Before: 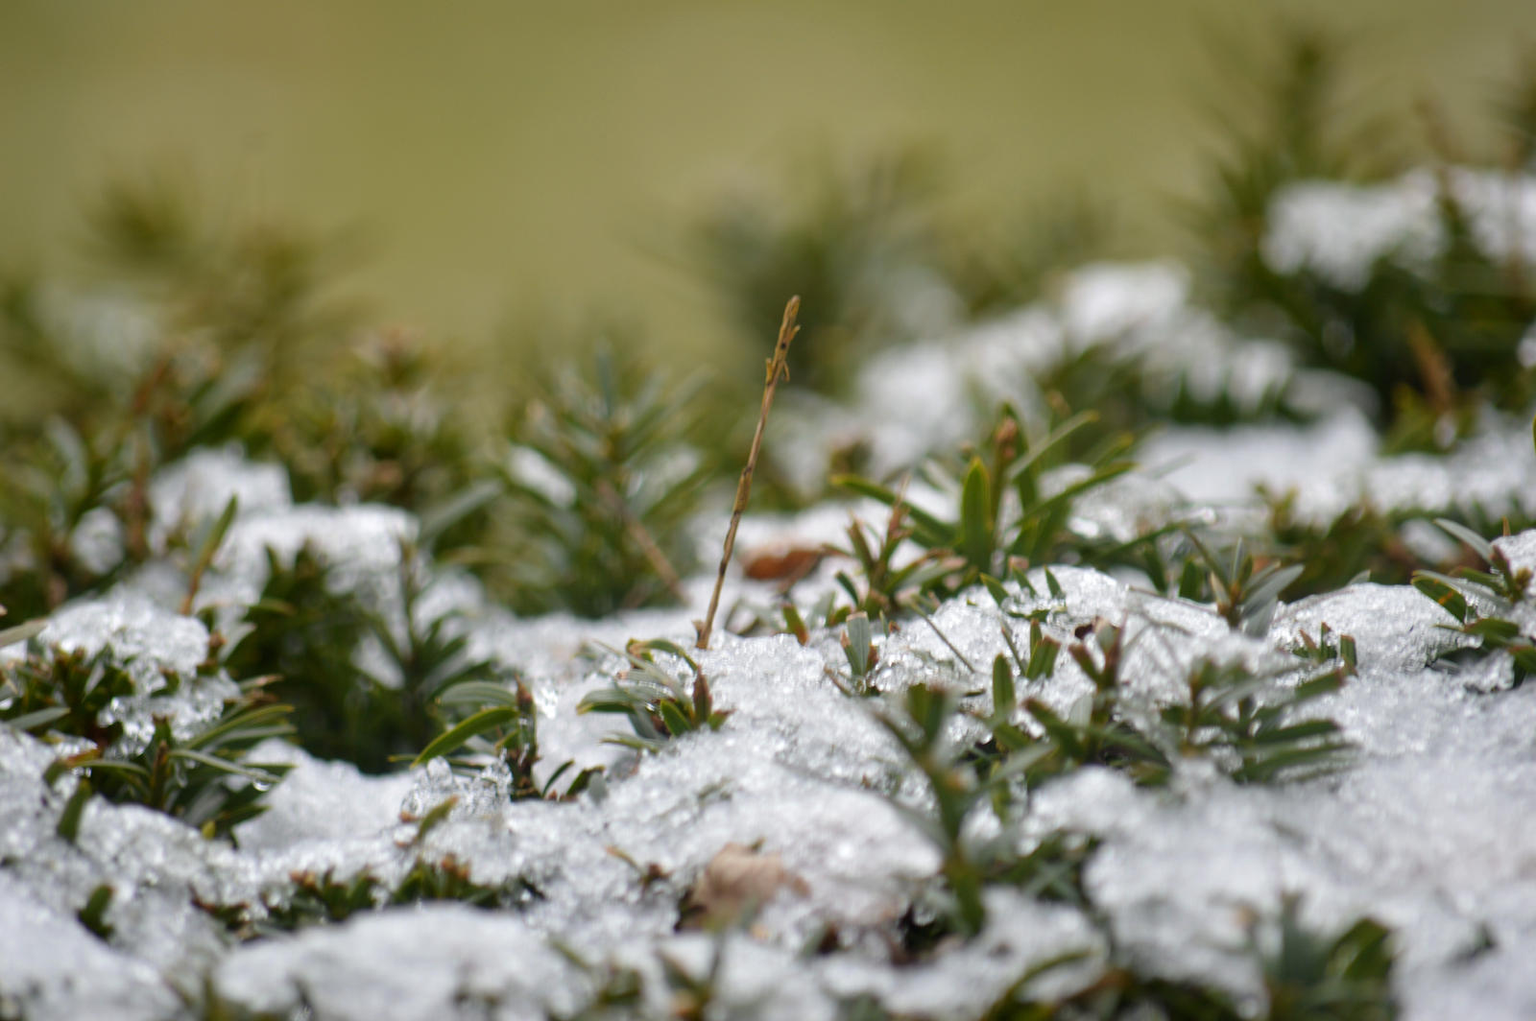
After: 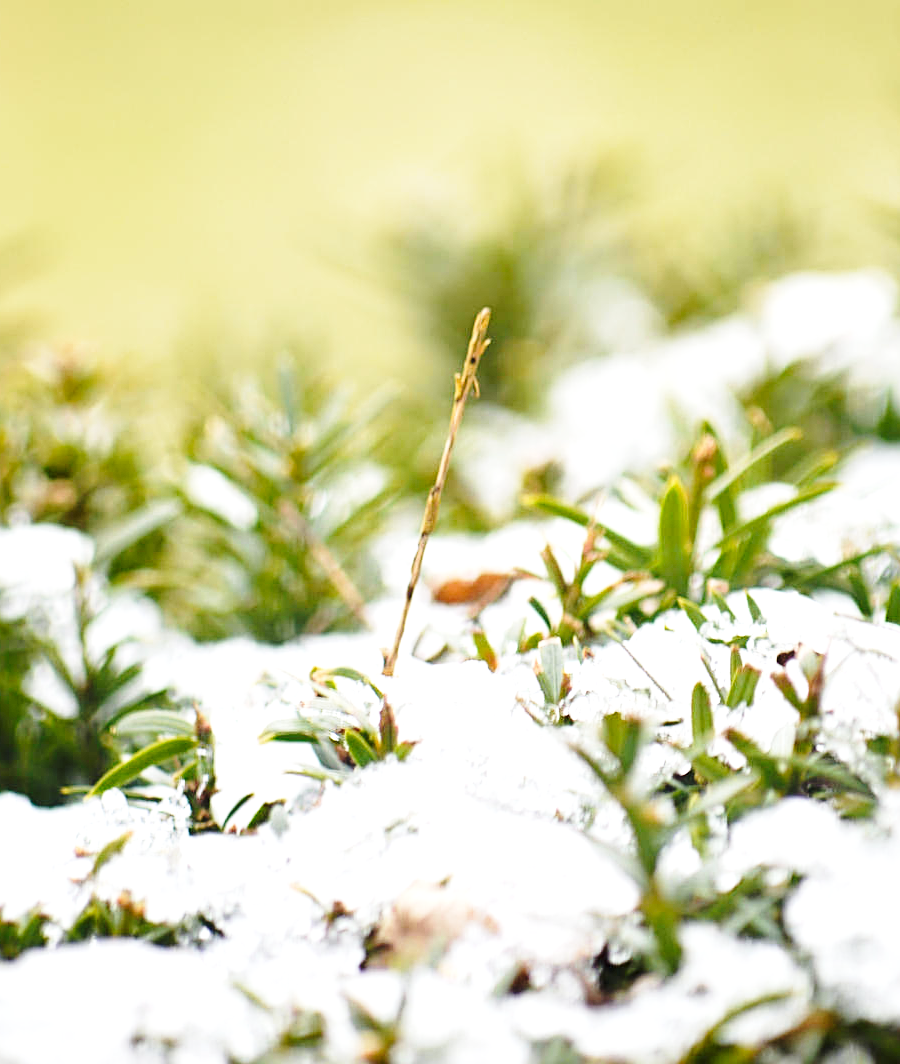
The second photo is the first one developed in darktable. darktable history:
exposure: black level correction 0, exposure 1.1 EV, compensate exposure bias true, compensate highlight preservation false
base curve: curves: ch0 [(0, 0) (0.028, 0.03) (0.121, 0.232) (0.46, 0.748) (0.859, 0.968) (1, 1)], preserve colors none
sharpen: radius 3.119
crop: left 21.496%, right 22.254%
